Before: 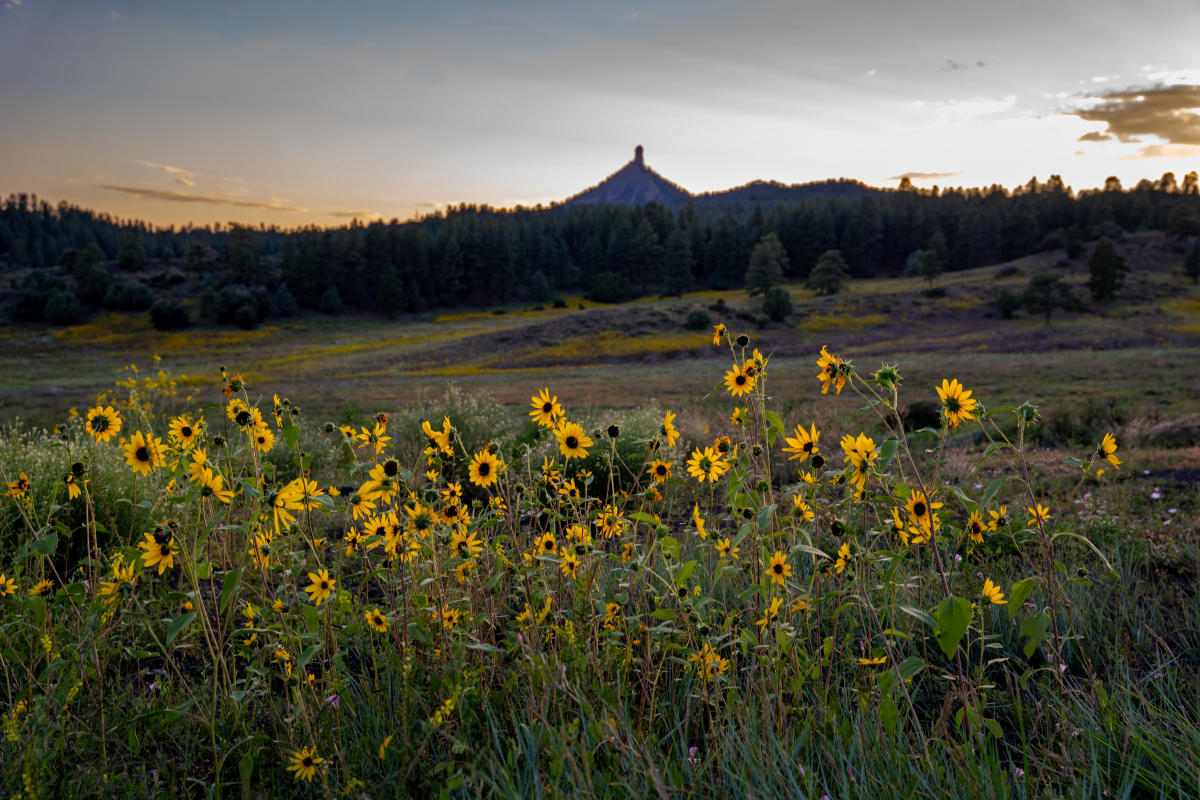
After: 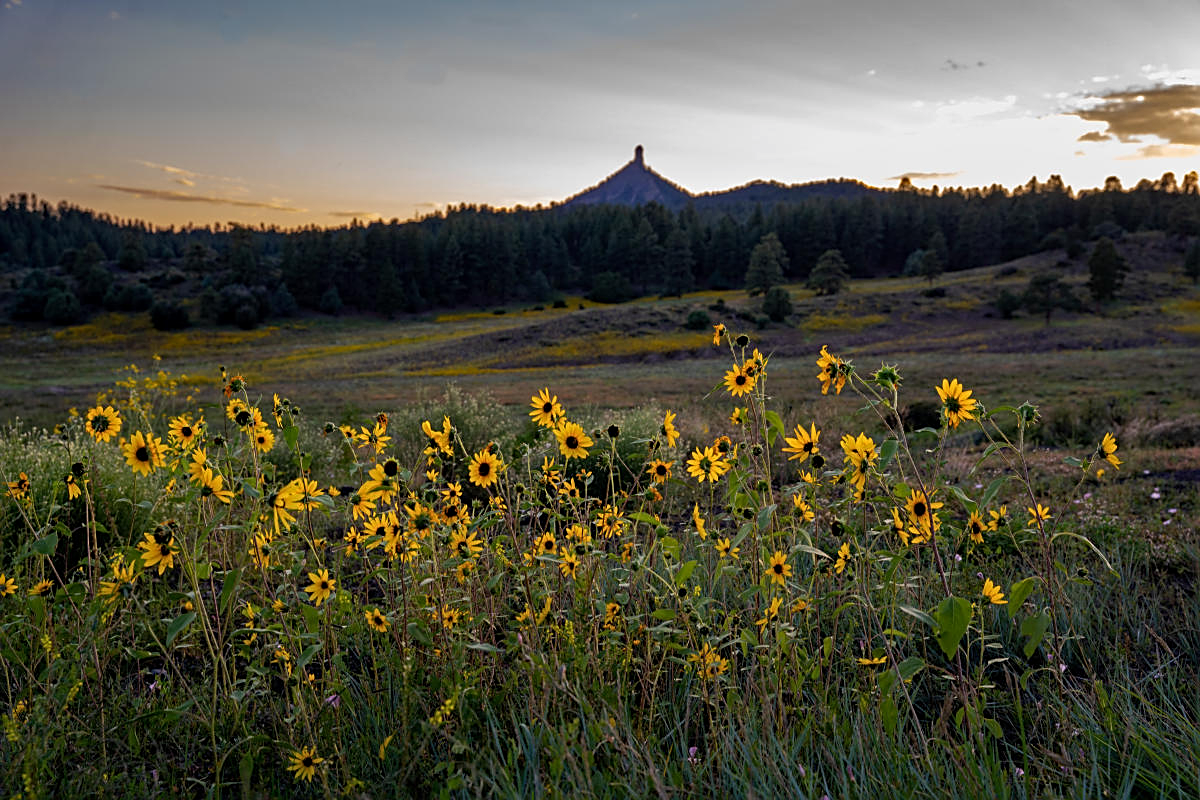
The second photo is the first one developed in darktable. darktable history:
haze removal: strength 0.1, compatibility mode true, adaptive false
sharpen: on, module defaults
